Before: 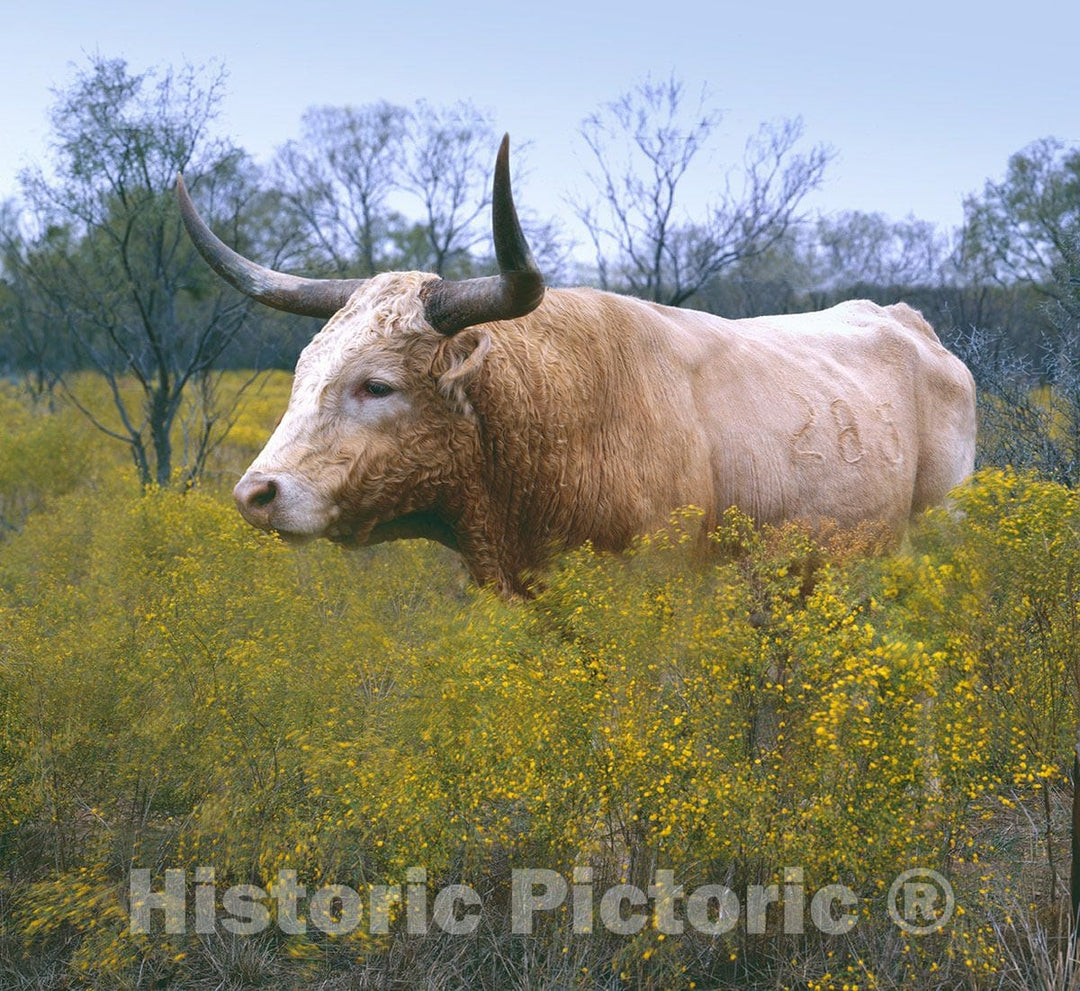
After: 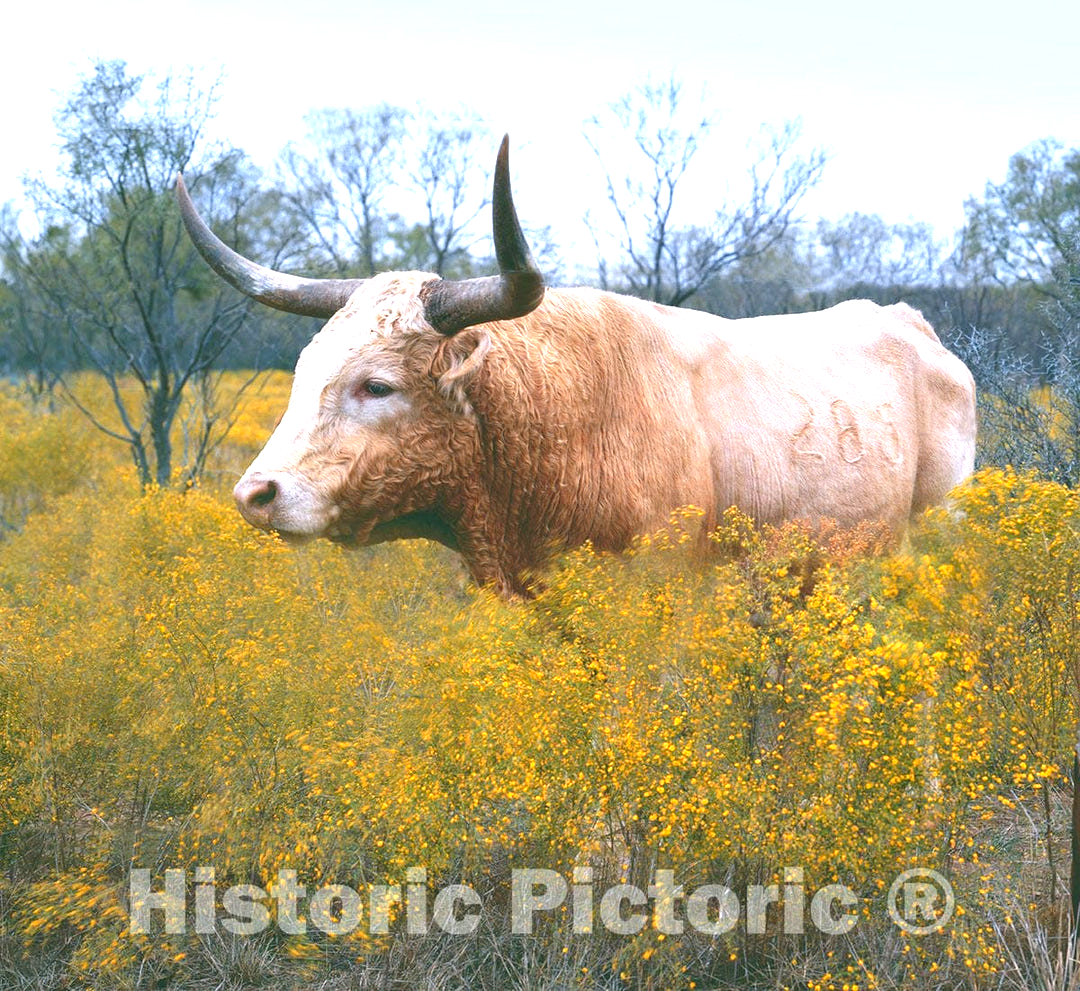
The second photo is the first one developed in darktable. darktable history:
exposure: black level correction 0, exposure 0.892 EV, compensate highlight preservation false
color zones: curves: ch1 [(0.239, 0.552) (0.75, 0.5)]; ch2 [(0.25, 0.462) (0.749, 0.457)], mix 30.75%
